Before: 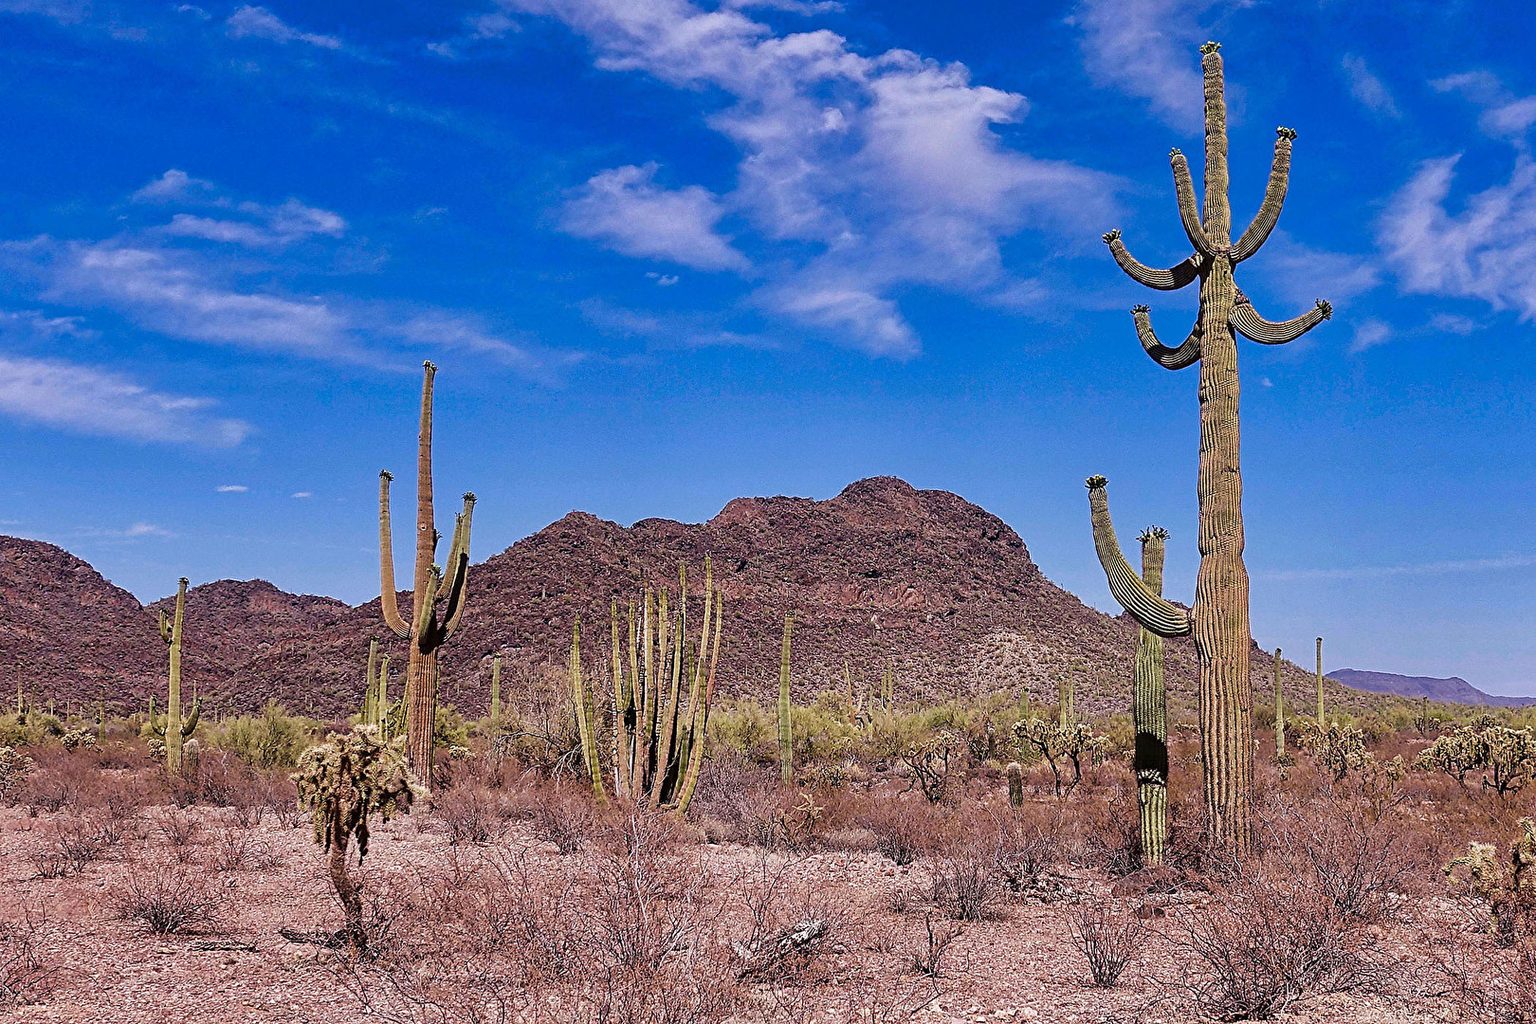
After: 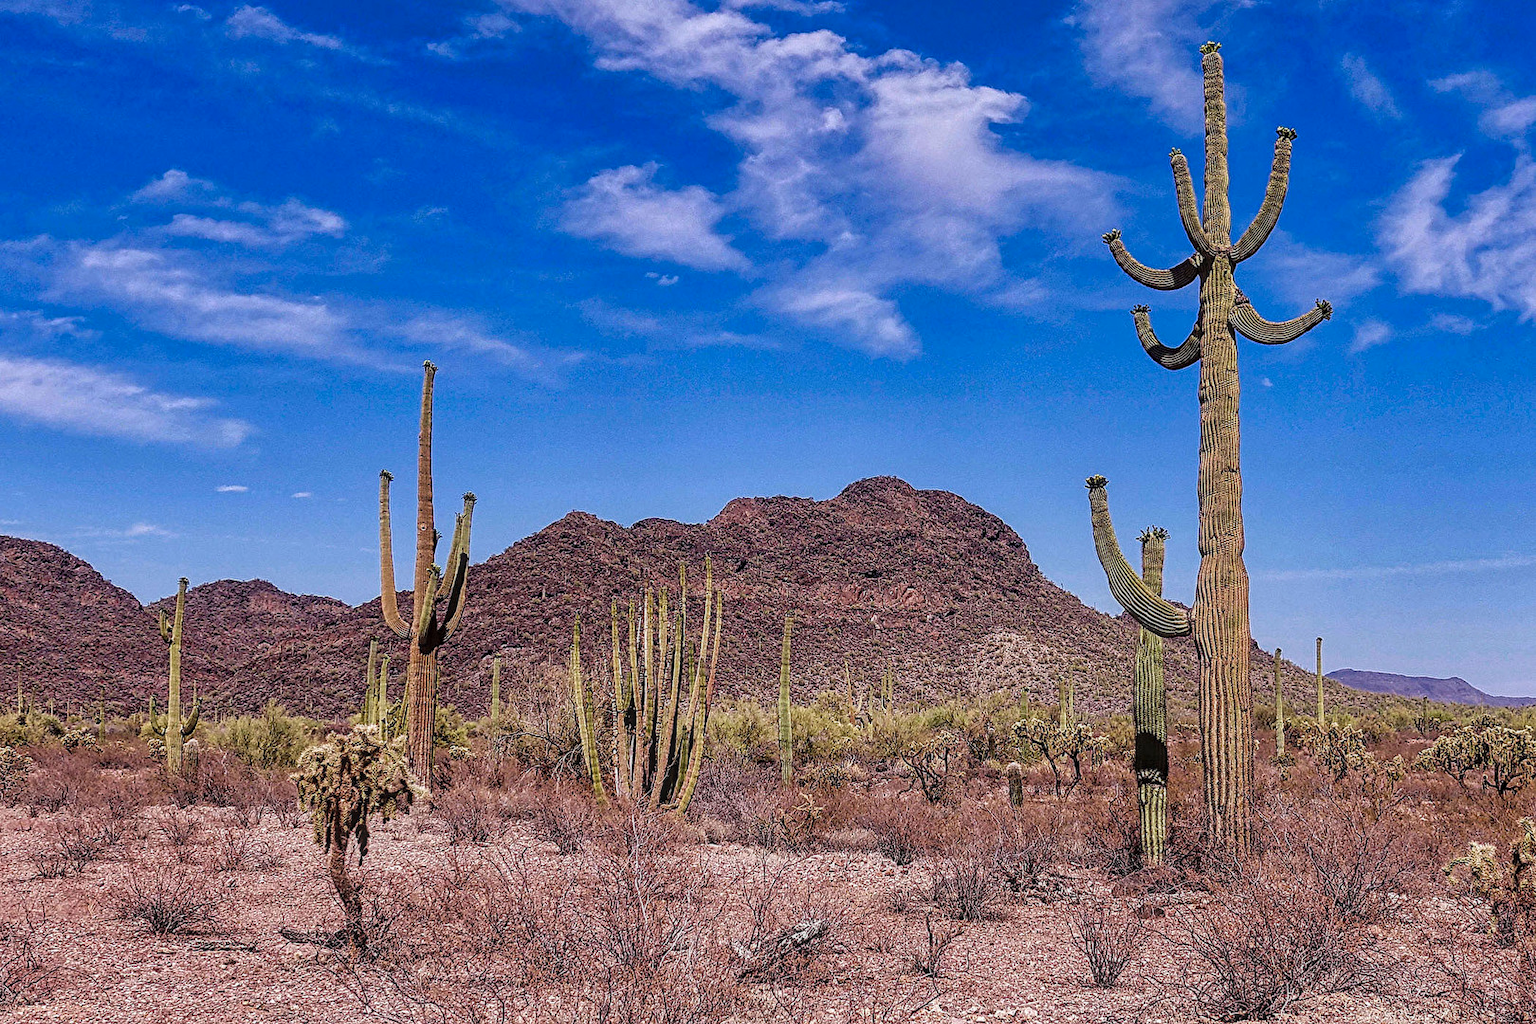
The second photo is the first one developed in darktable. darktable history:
local contrast: highlights 0%, shadows 0%, detail 133%
